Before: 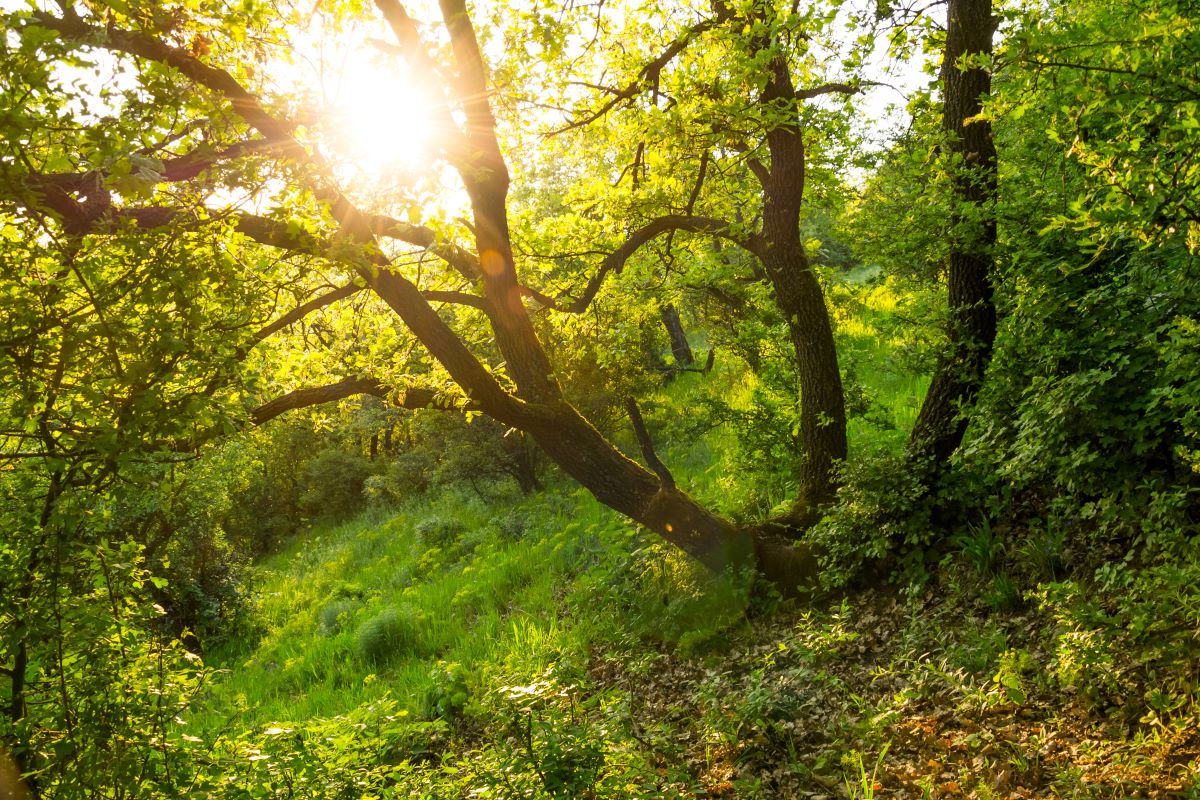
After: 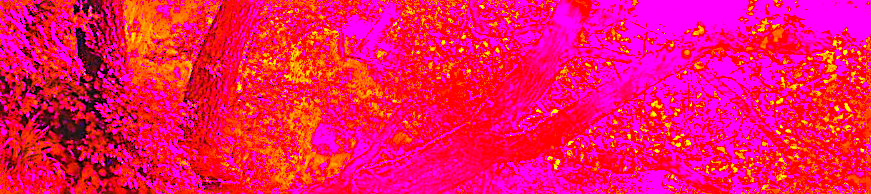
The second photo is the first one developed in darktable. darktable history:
white balance: red 8, blue 8
color balance rgb: perceptual saturation grading › global saturation 25%, global vibrance 20%
local contrast: mode bilateral grid, contrast 100, coarseness 100, detail 91%, midtone range 0.2
exposure: black level correction -0.008, exposure 0.067 EV, compensate highlight preservation false
color correction: highlights a* -4.18, highlights b* -10.81
crop and rotate: angle 16.12°, top 30.835%, bottom 35.653%
sharpen: on, module defaults
haze removal: compatibility mode true, adaptive false
